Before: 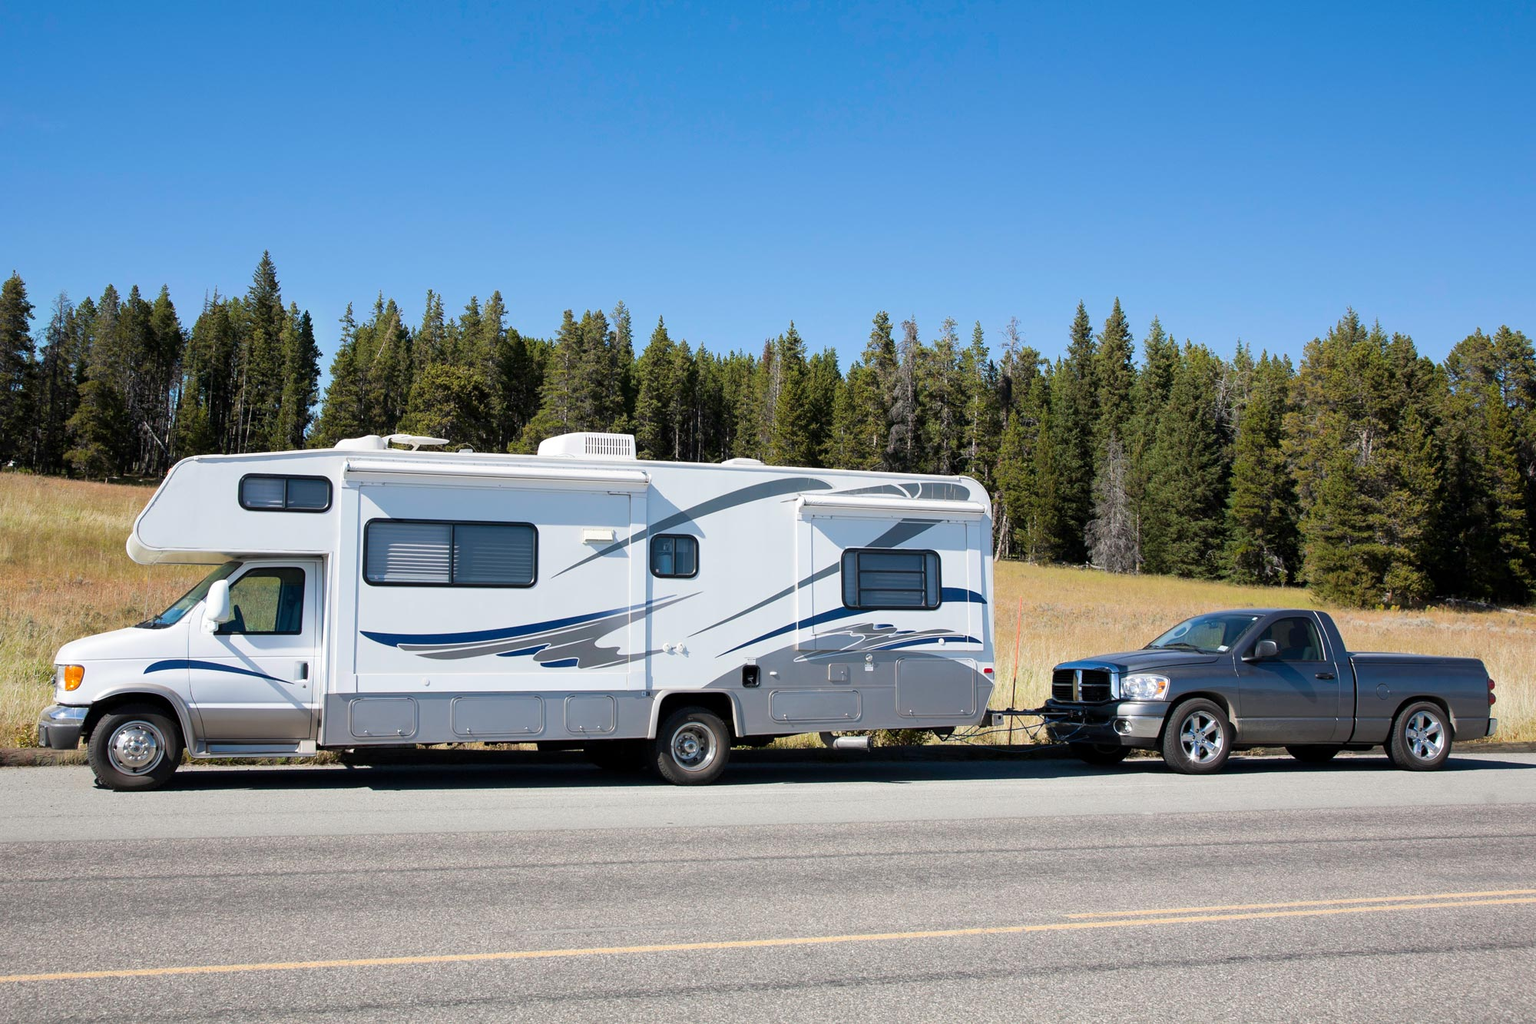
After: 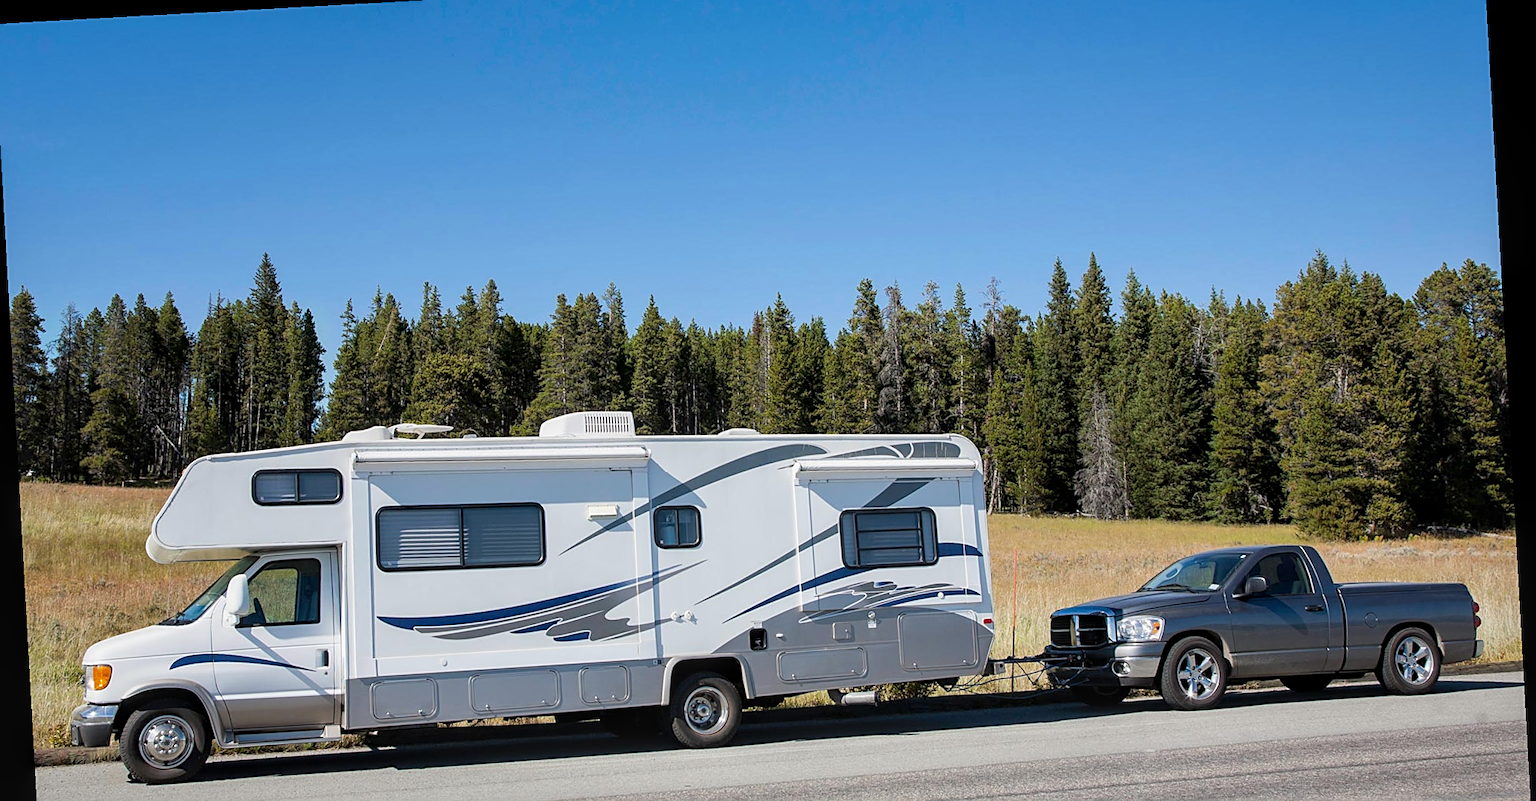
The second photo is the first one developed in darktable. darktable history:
local contrast: on, module defaults
crop: left 0.387%, top 5.469%, bottom 19.809%
exposure: exposure -0.116 EV, compensate exposure bias true, compensate highlight preservation false
rotate and perspective: rotation -3.18°, automatic cropping off
sharpen: on, module defaults
white balance: emerald 1
